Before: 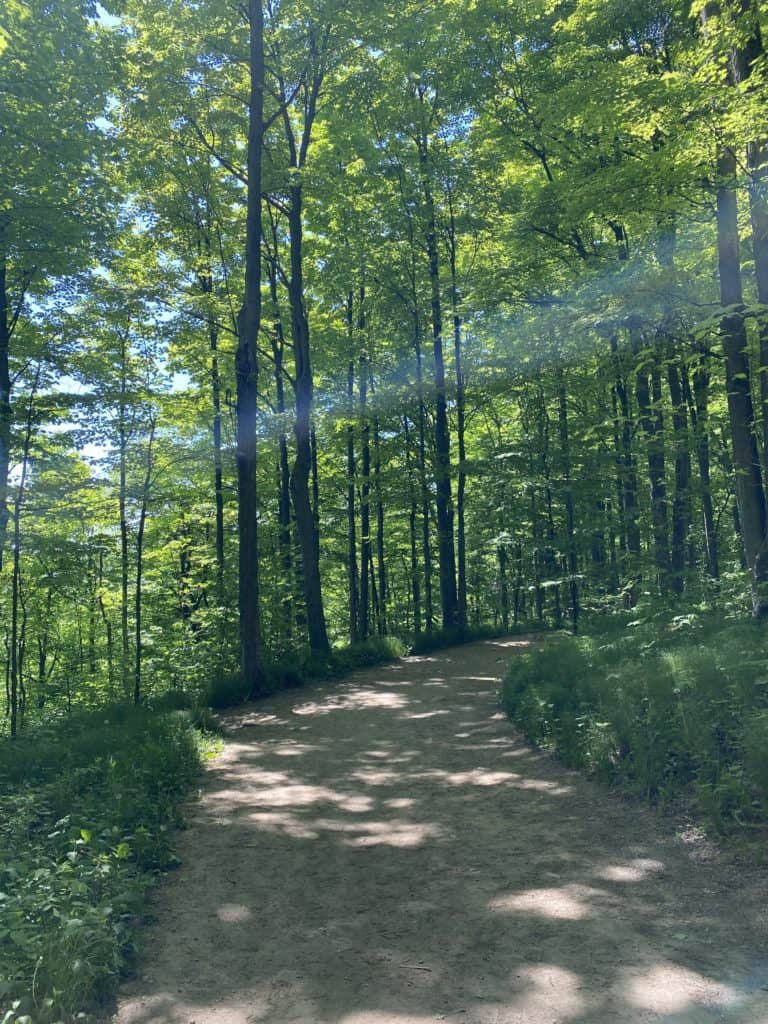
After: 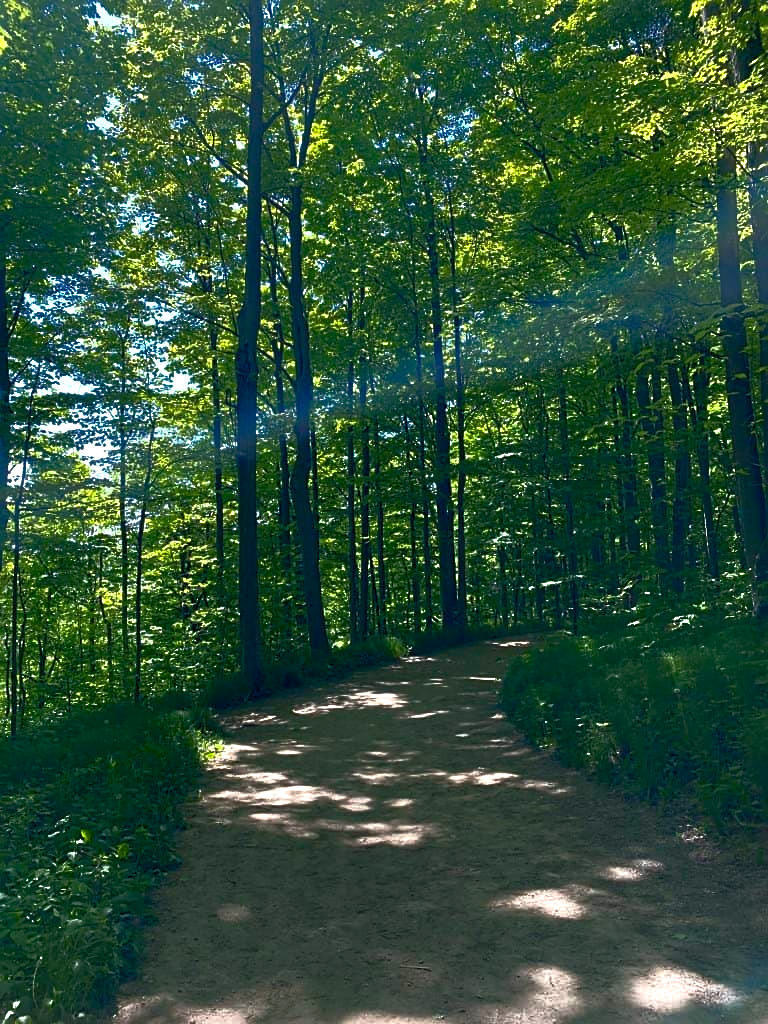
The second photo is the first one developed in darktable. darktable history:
color balance rgb: perceptual saturation grading › global saturation 13.717%, perceptual saturation grading › highlights -25.385%, perceptual saturation grading › shadows 29.688%, perceptual brilliance grading › global brilliance 9.199%, perceptual brilliance grading › shadows 14.317%, global vibrance 30.544%
sharpen: on, module defaults
shadows and highlights: shadows -39.79, highlights 62.57, soften with gaussian
base curve: curves: ch0 [(0, 0) (0.564, 0.291) (0.802, 0.731) (1, 1)]
